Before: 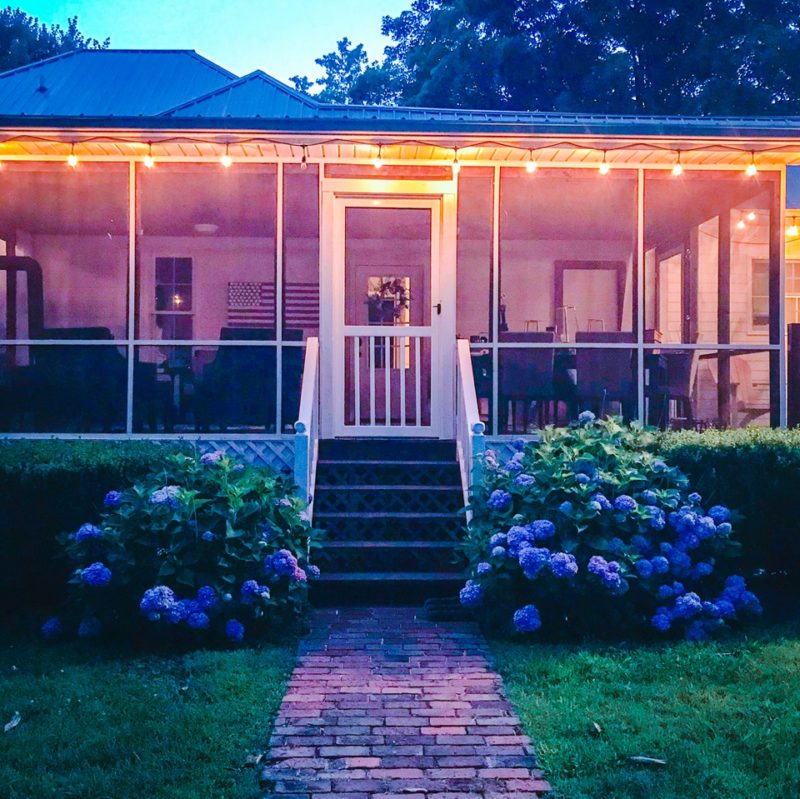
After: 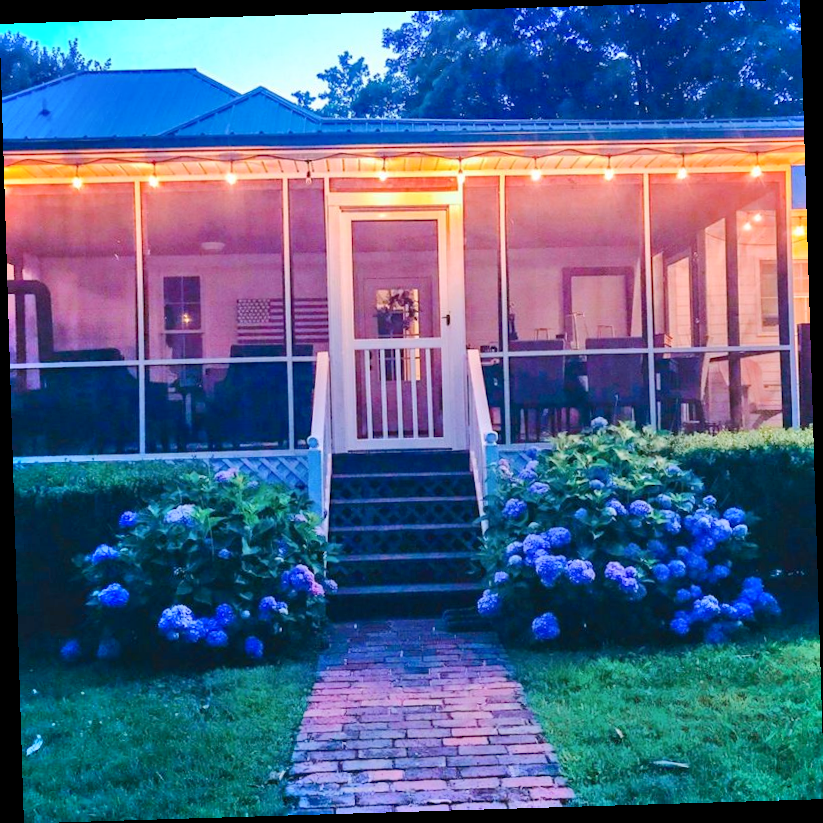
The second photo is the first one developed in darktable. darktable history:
rotate and perspective: rotation -1.75°, automatic cropping off
shadows and highlights: soften with gaussian
levels: levels [0, 0.478, 1]
